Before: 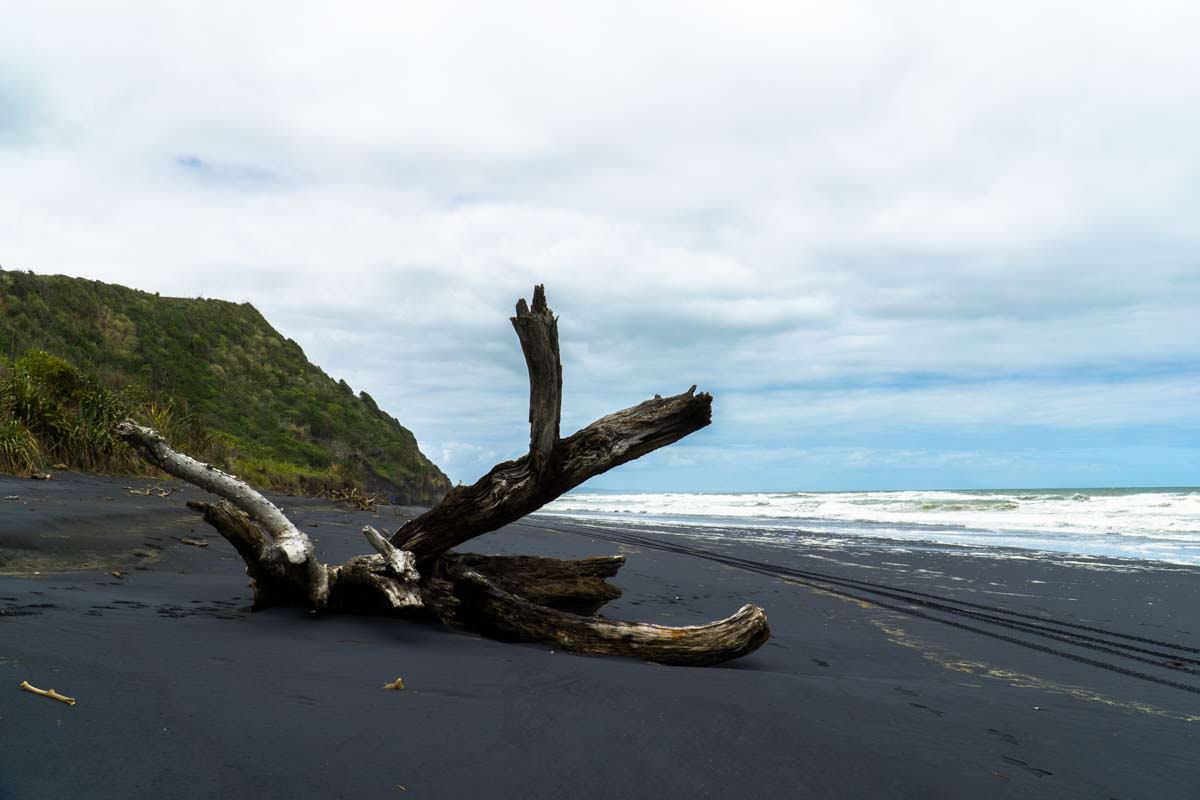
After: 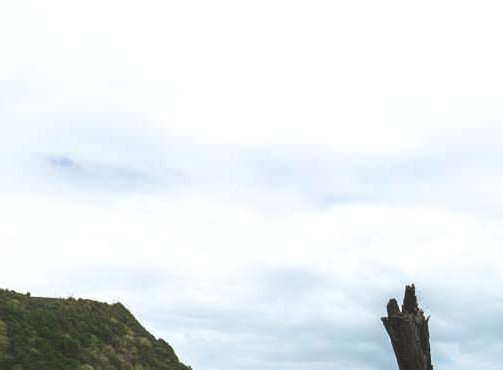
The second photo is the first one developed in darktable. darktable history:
crop and rotate: left 10.817%, top 0.062%, right 47.194%, bottom 53.626%
color balance: lift [1.01, 1, 1, 1], gamma [1.097, 1, 1, 1], gain [0.85, 1, 1, 1]
tone equalizer: -8 EV -0.417 EV, -7 EV -0.389 EV, -6 EV -0.333 EV, -5 EV -0.222 EV, -3 EV 0.222 EV, -2 EV 0.333 EV, -1 EV 0.389 EV, +0 EV 0.417 EV, edges refinement/feathering 500, mask exposure compensation -1.57 EV, preserve details no
